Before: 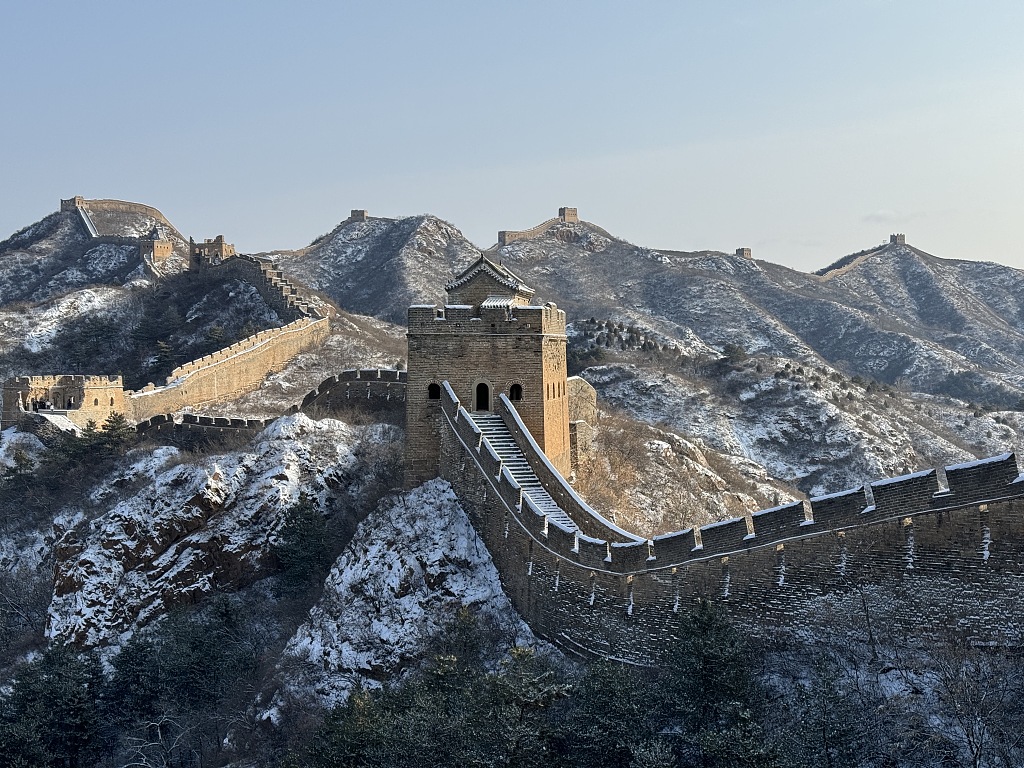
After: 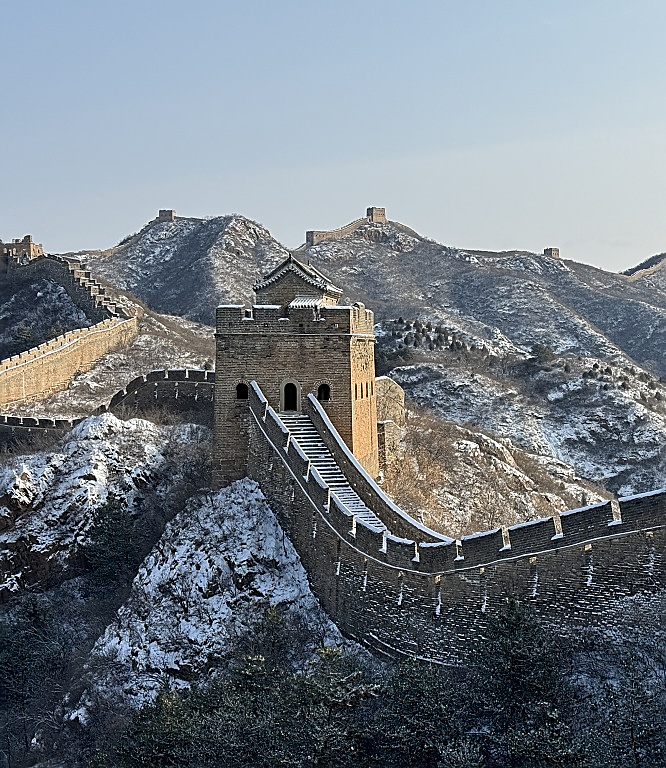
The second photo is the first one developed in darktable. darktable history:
crop and rotate: left 18.837%, right 16.078%
sharpen: on, module defaults
